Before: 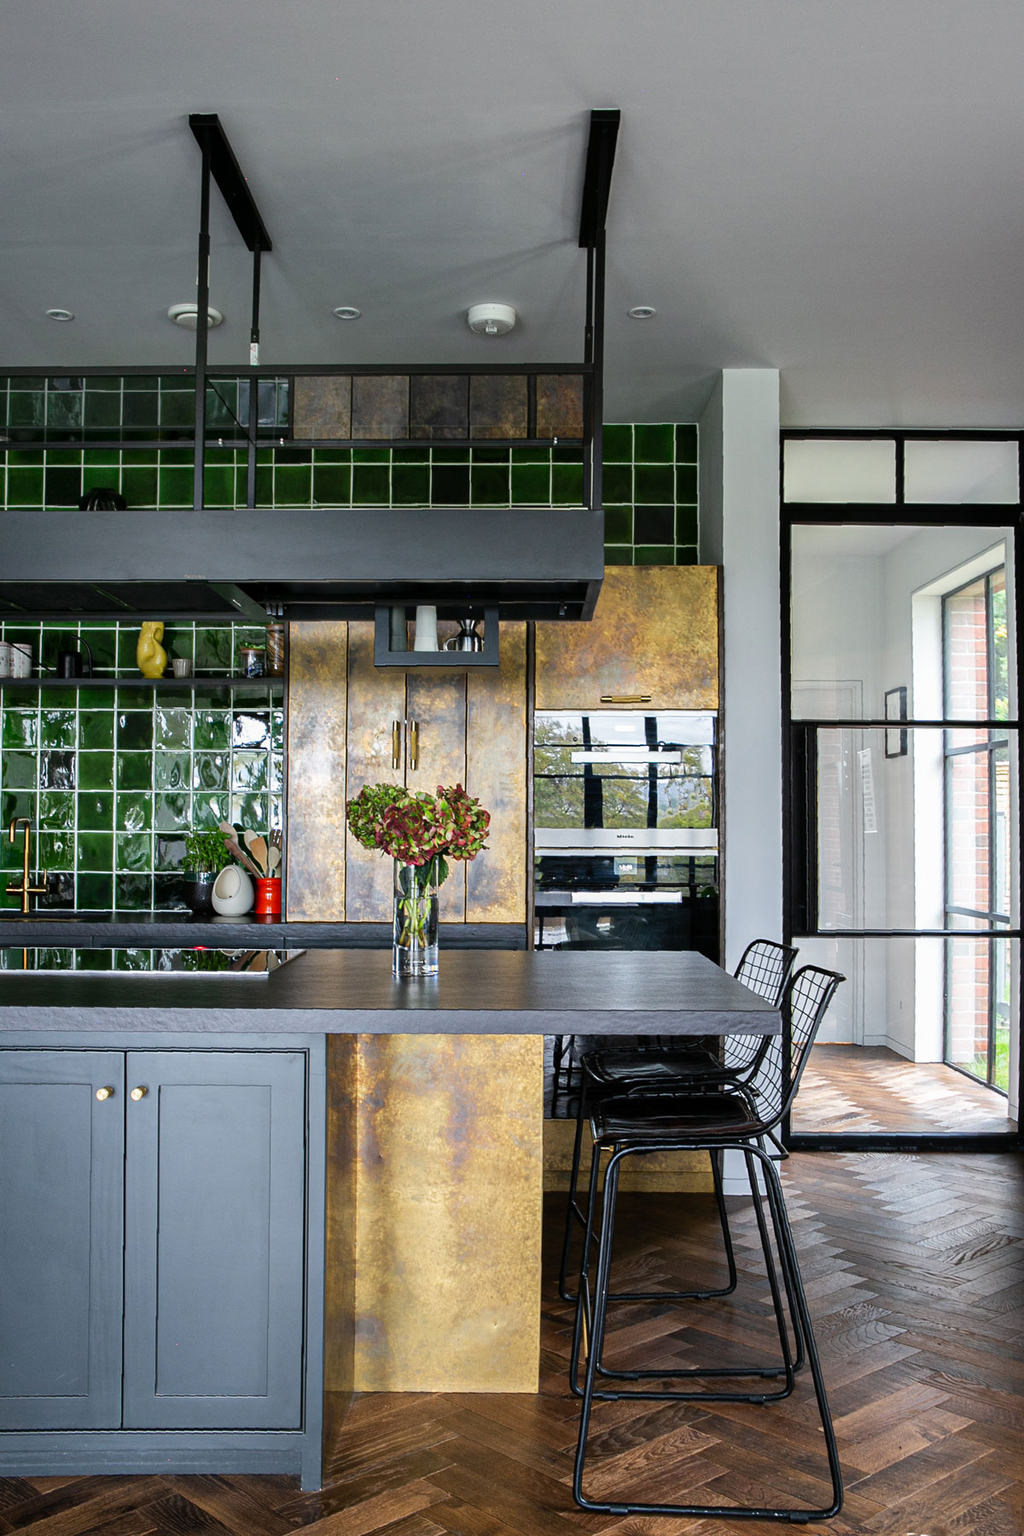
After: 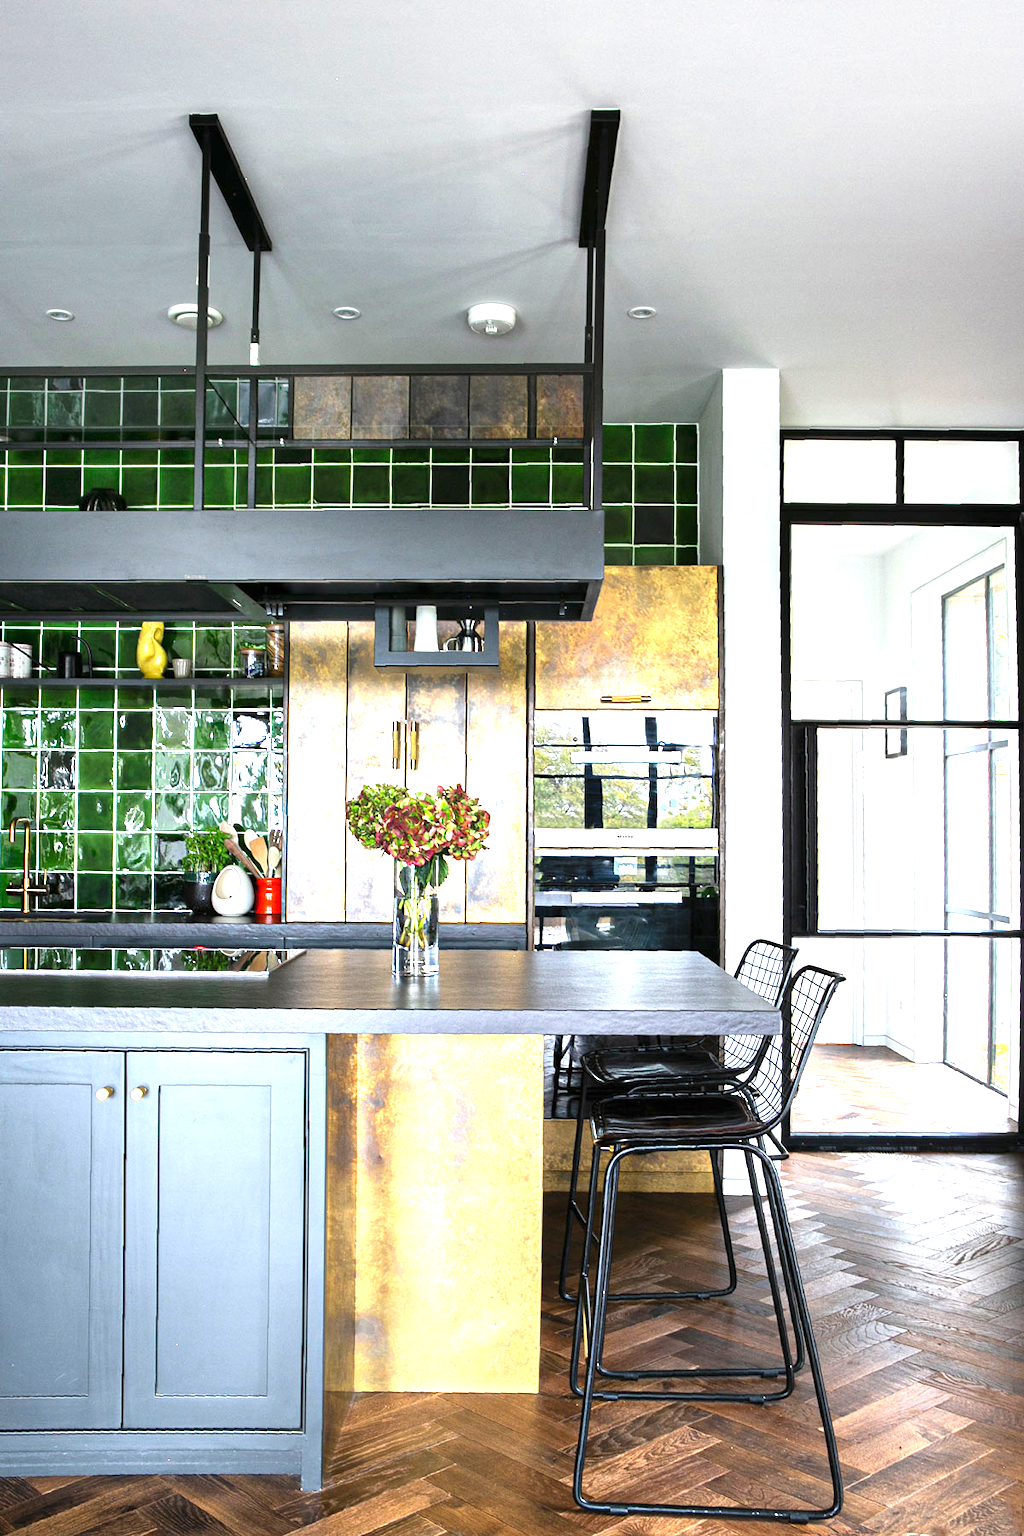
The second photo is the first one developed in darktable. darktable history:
exposure: black level correction 0, exposure 1.452 EV, compensate highlight preservation false
